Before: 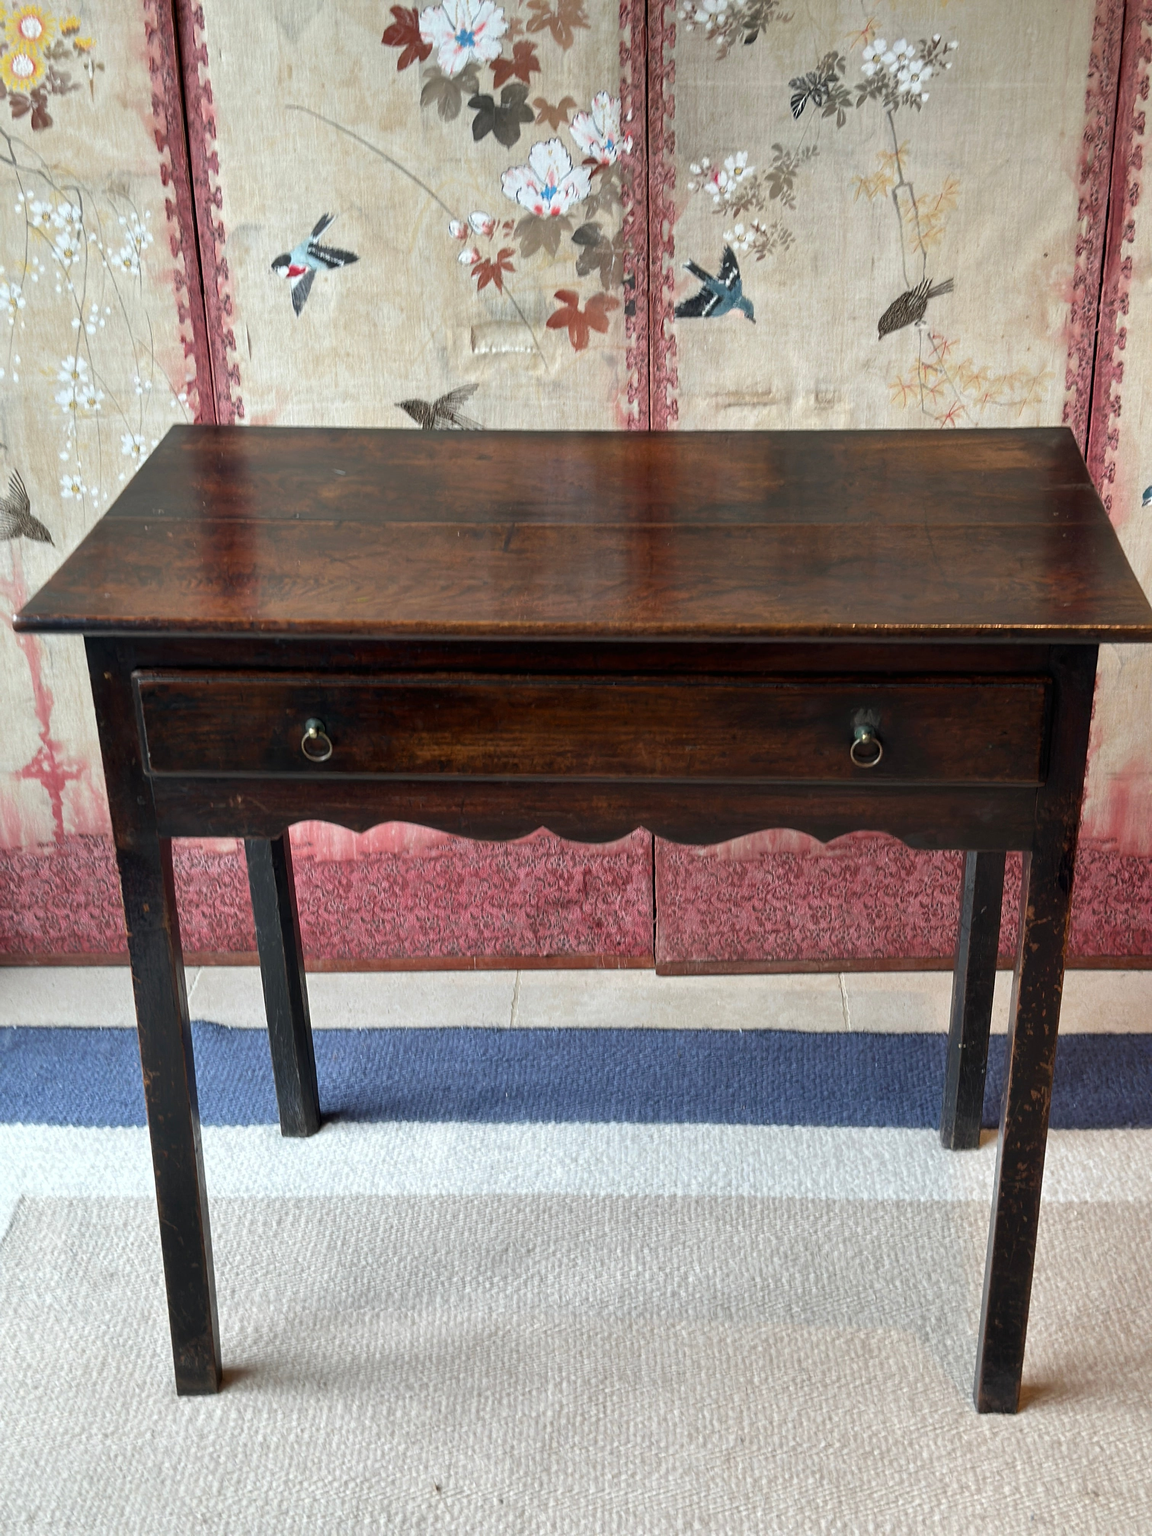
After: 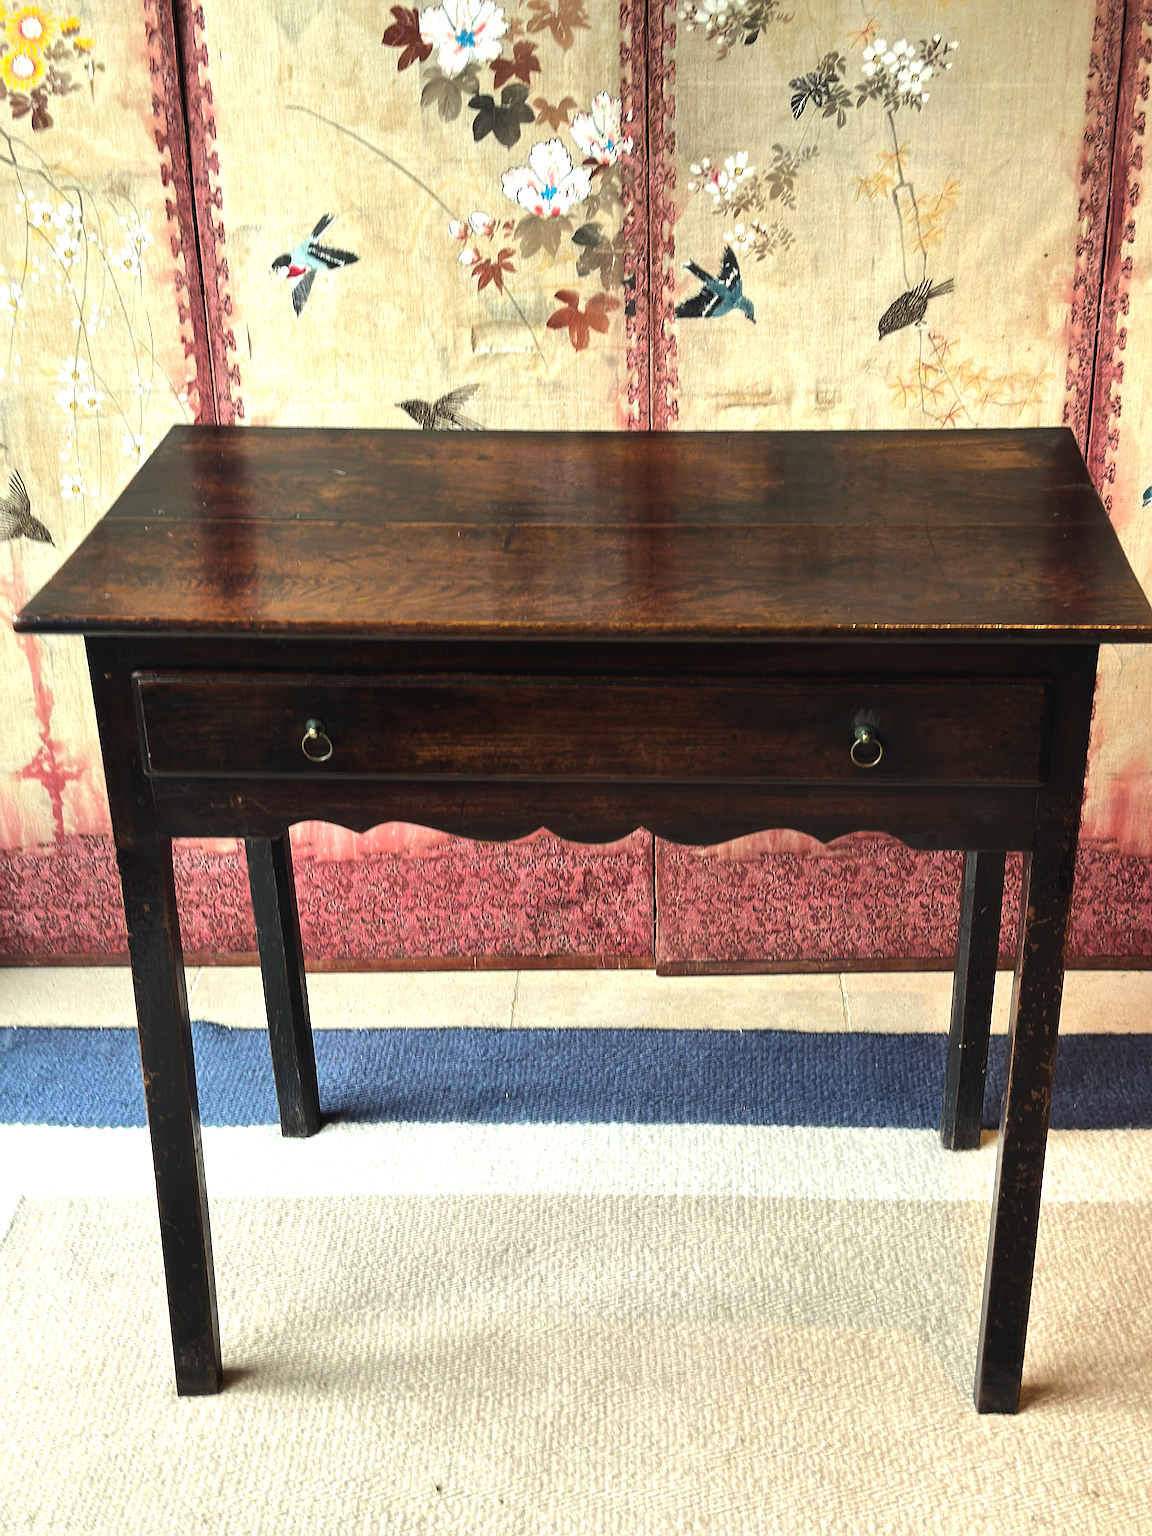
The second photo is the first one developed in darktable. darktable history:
sharpen: on, module defaults
color balance rgb: global offset › luminance 0.71%, perceptual saturation grading › global saturation -11.5%, perceptual brilliance grading › highlights 17.77%, perceptual brilliance grading › mid-tones 31.71%, perceptual brilliance grading › shadows -31.01%, global vibrance 50%
white balance: red 1.029, blue 0.92
